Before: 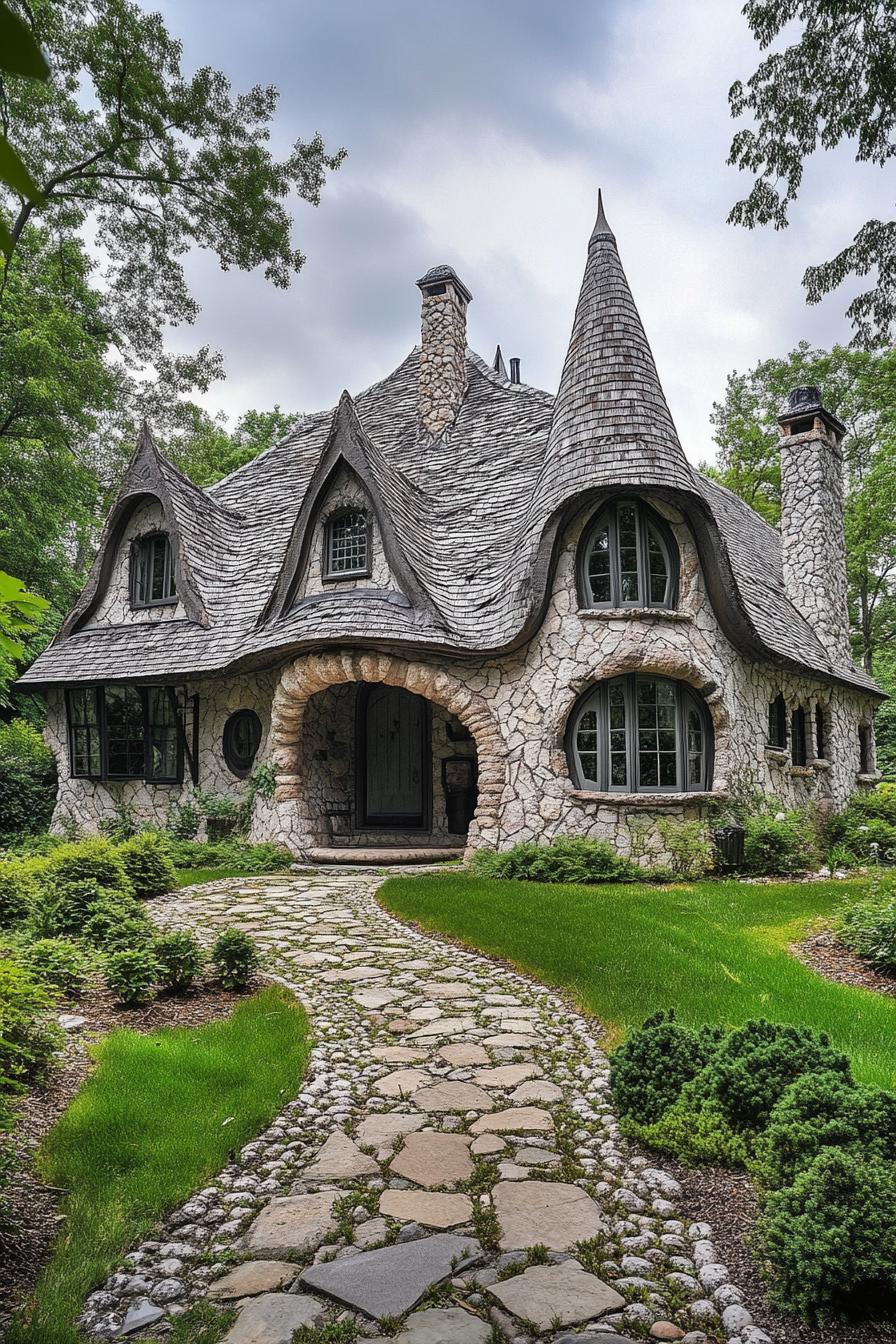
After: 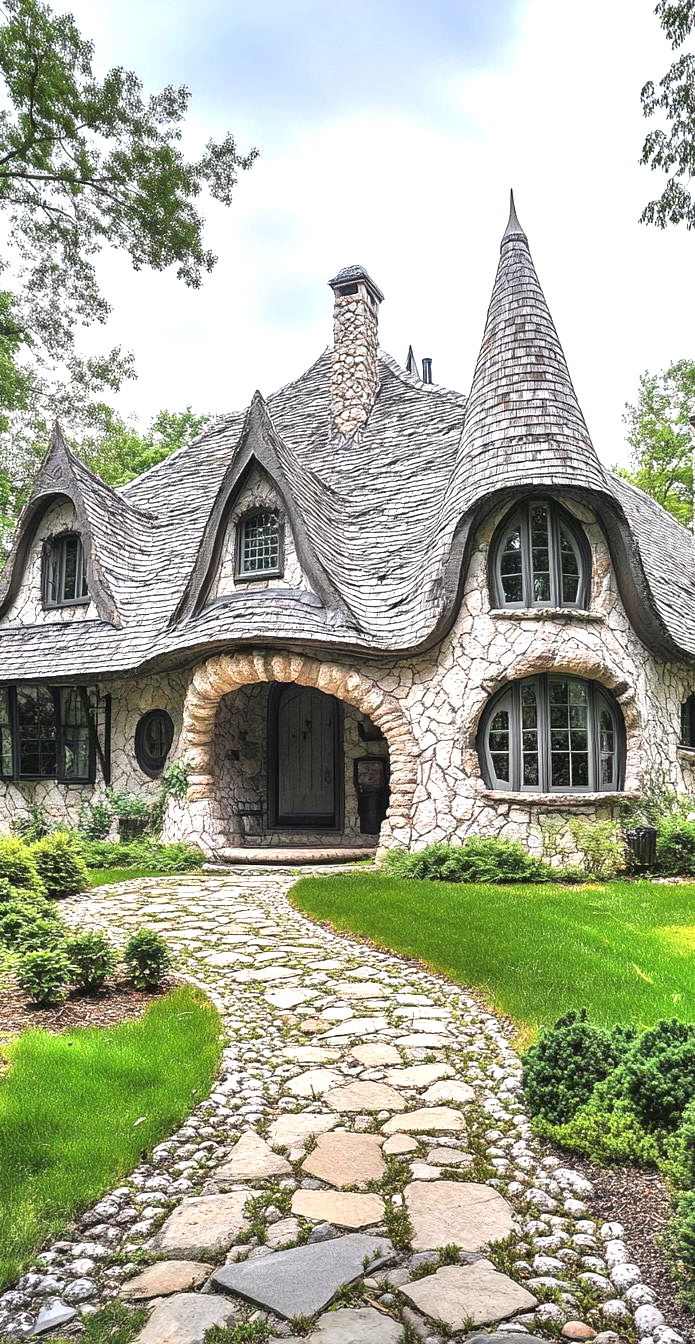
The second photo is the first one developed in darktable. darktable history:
exposure: exposure 1.094 EV, compensate highlight preservation false
crop: left 9.893%, right 12.491%
